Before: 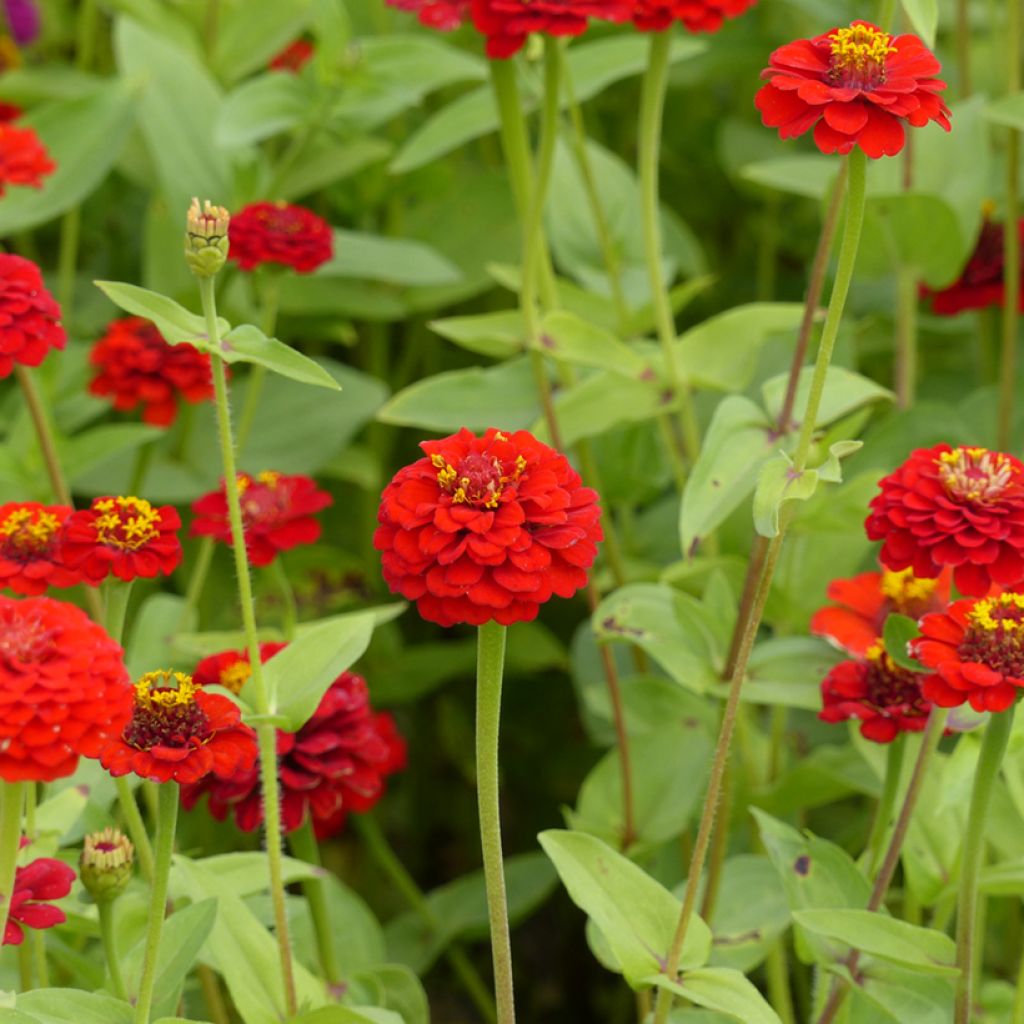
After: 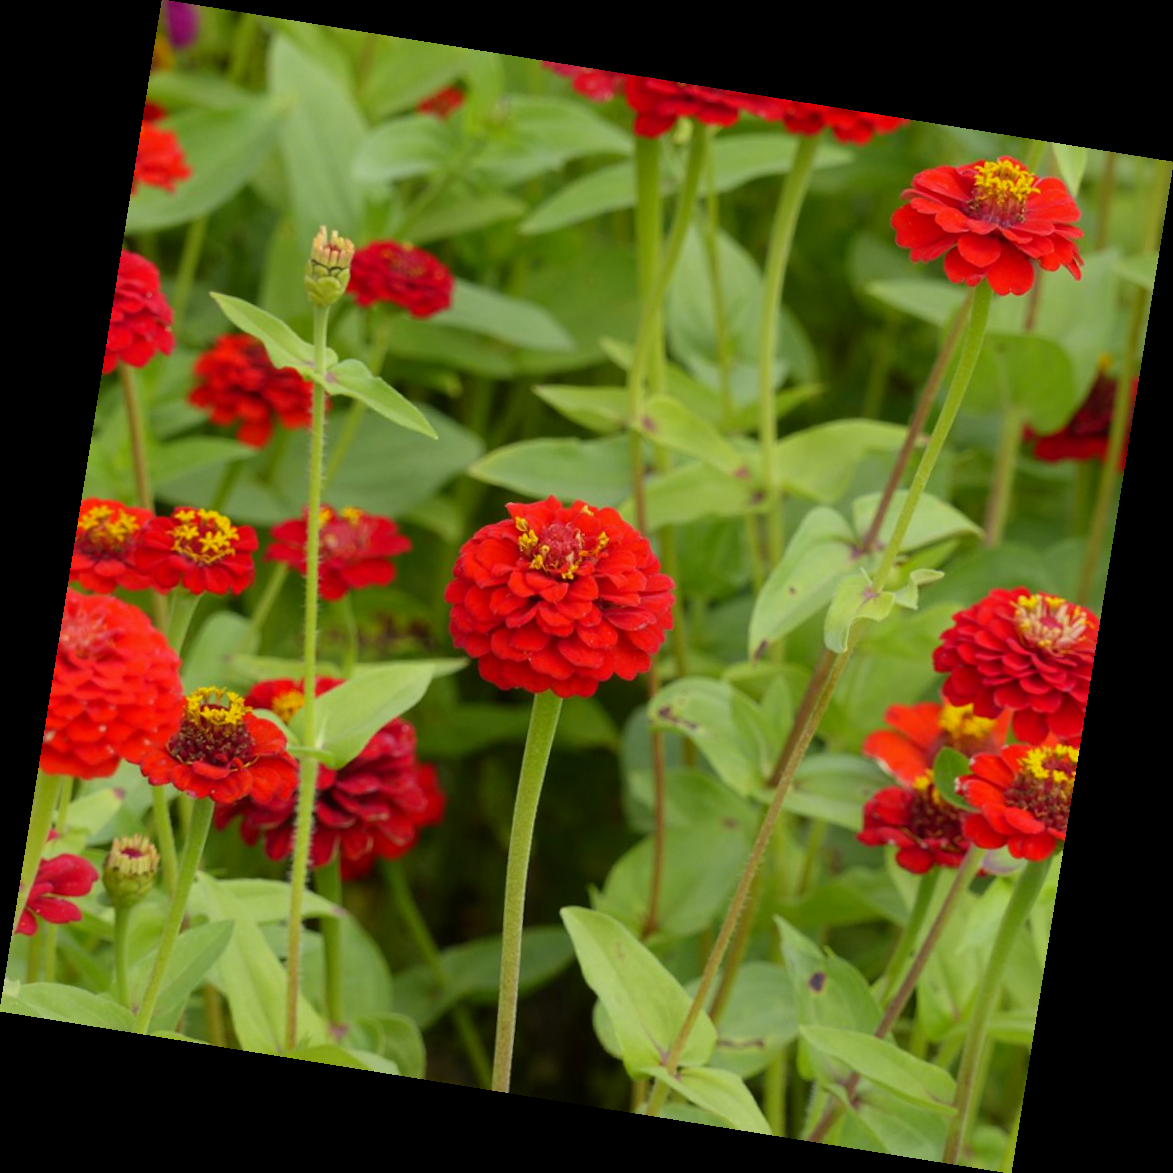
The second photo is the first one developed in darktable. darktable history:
rotate and perspective: rotation 9.12°, automatic cropping off
shadows and highlights: shadows -20, white point adjustment -2, highlights -35
